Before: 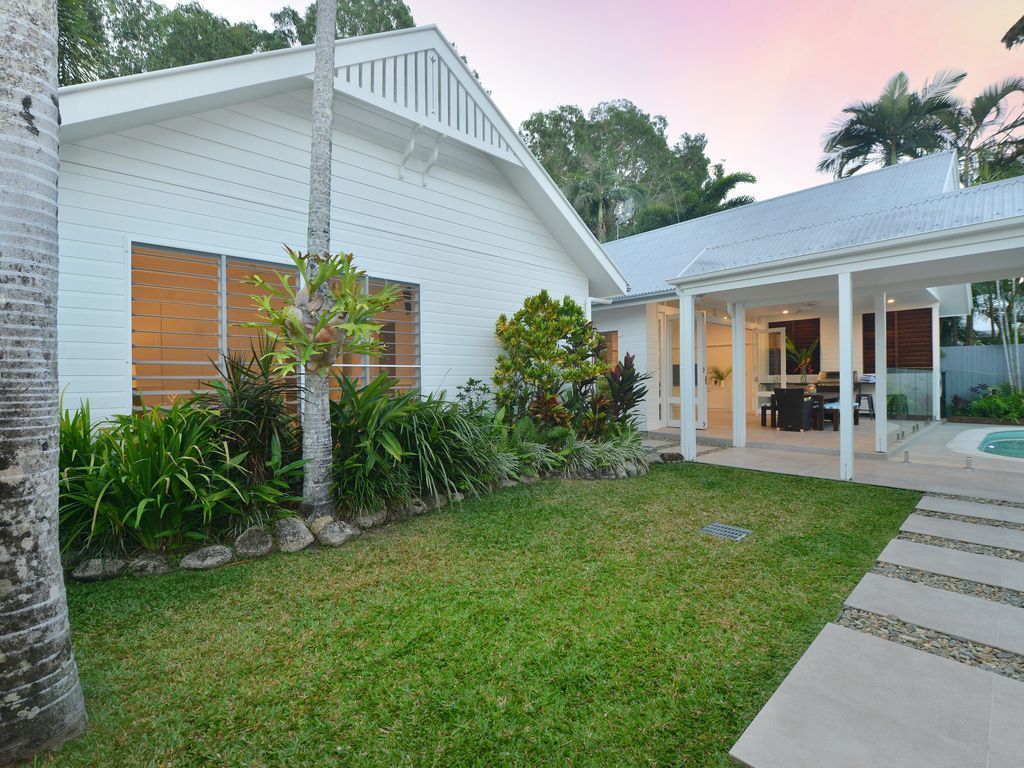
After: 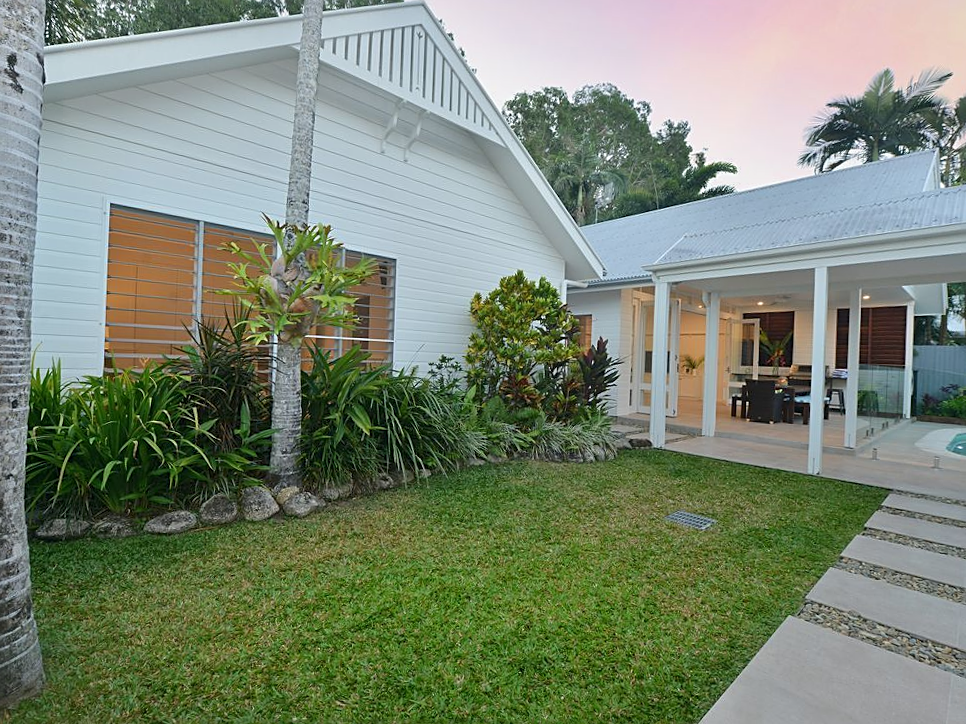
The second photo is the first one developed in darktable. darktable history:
crop and rotate: angle -2.6°
exposure: exposure -0.155 EV, compensate exposure bias true, compensate highlight preservation false
sharpen: amount 0.496
